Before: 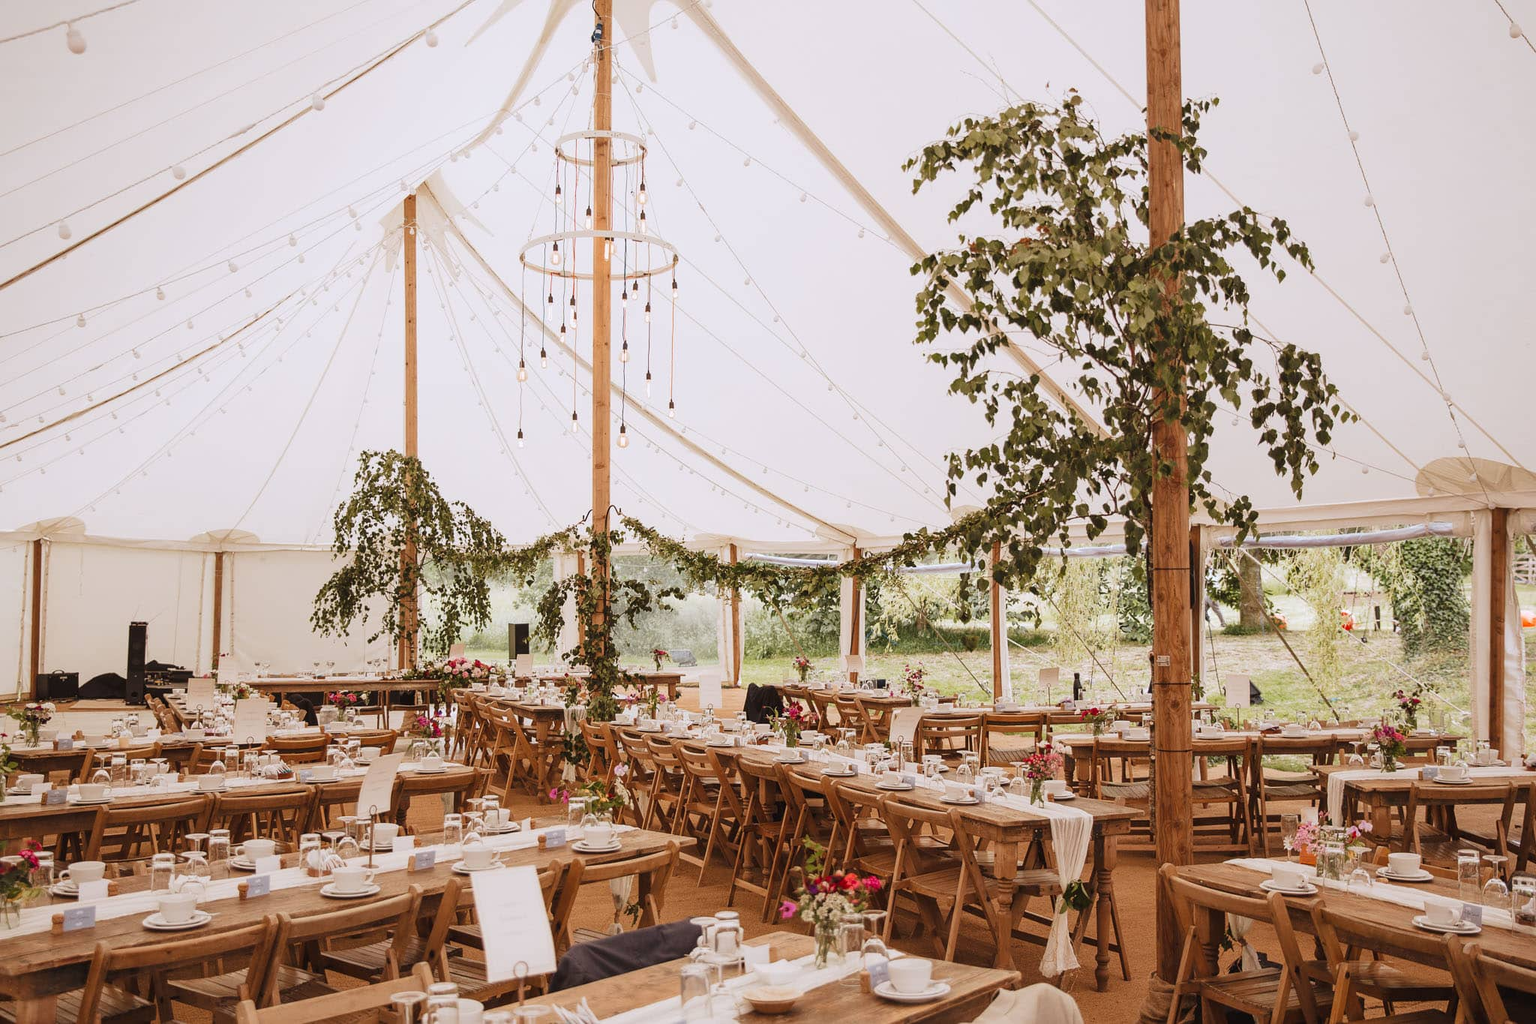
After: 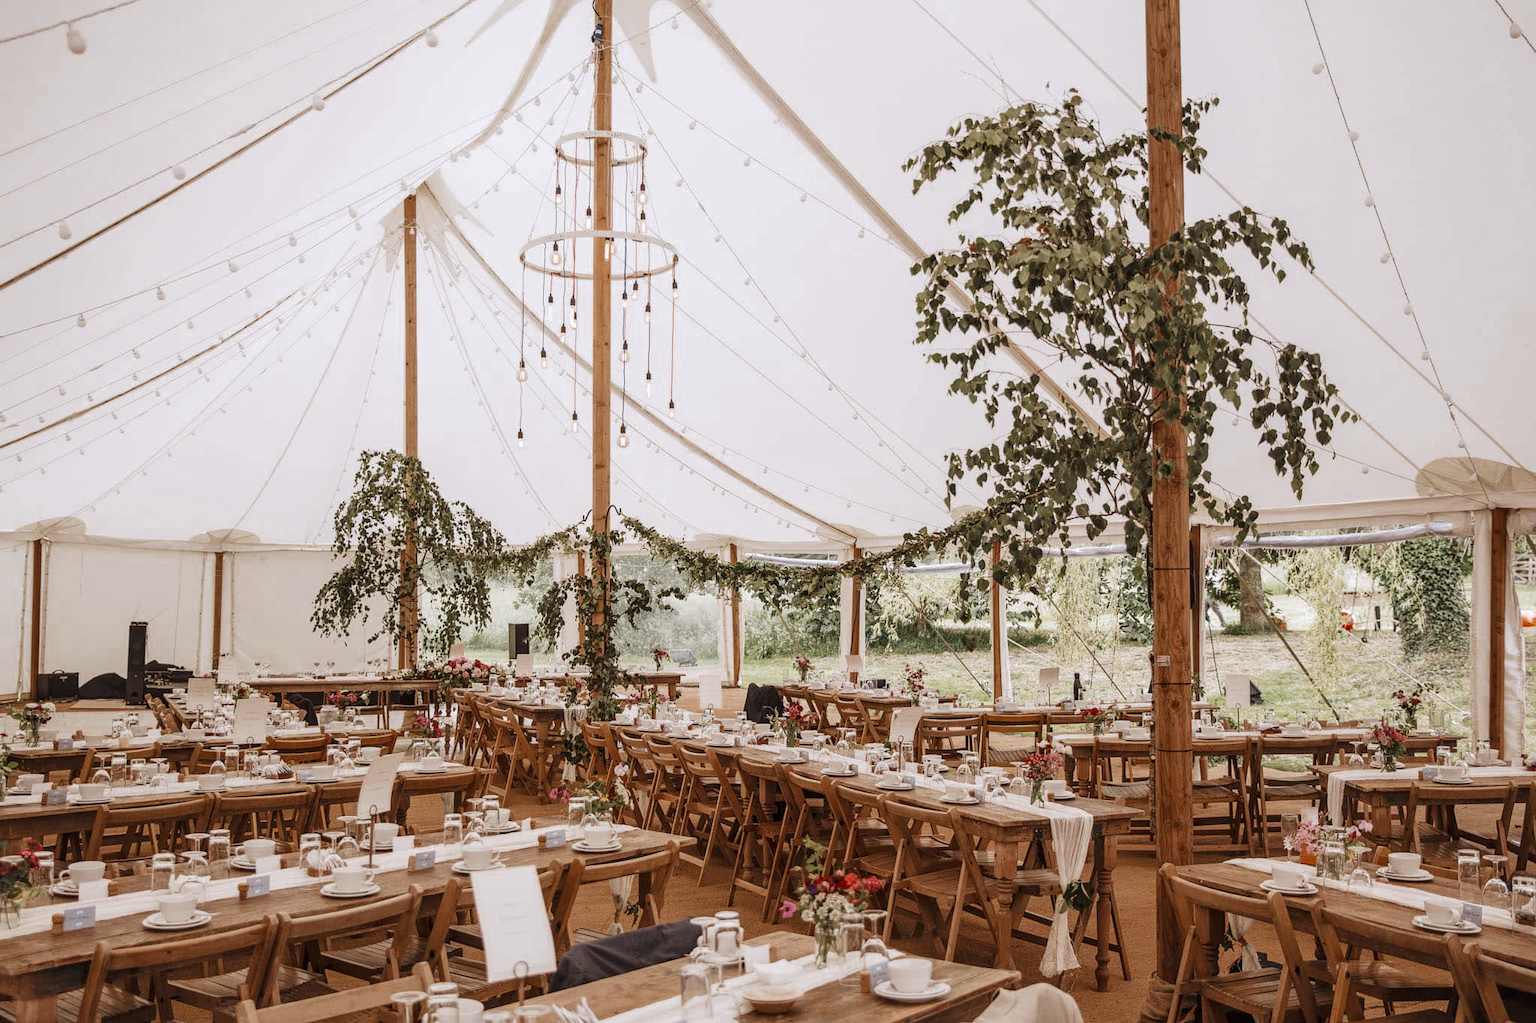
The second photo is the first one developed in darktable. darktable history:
local contrast: on, module defaults
color zones: curves: ch0 [(0, 0.5) (0.125, 0.4) (0.25, 0.5) (0.375, 0.4) (0.5, 0.4) (0.625, 0.6) (0.75, 0.6) (0.875, 0.5)]; ch1 [(0, 0.35) (0.125, 0.45) (0.25, 0.35) (0.375, 0.35) (0.5, 0.35) (0.625, 0.35) (0.75, 0.45) (0.875, 0.35)]; ch2 [(0, 0.6) (0.125, 0.5) (0.25, 0.5) (0.375, 0.6) (0.5, 0.6) (0.625, 0.5) (0.75, 0.5) (0.875, 0.5)]
